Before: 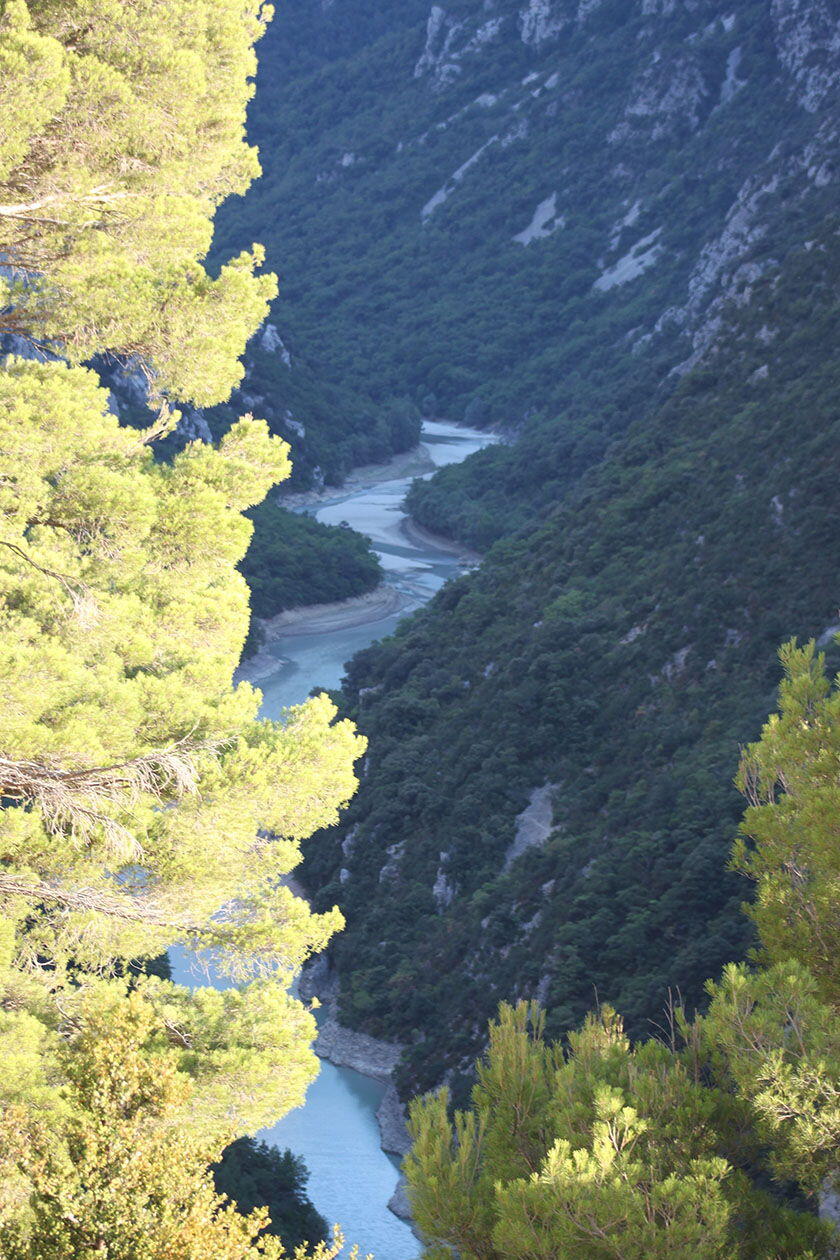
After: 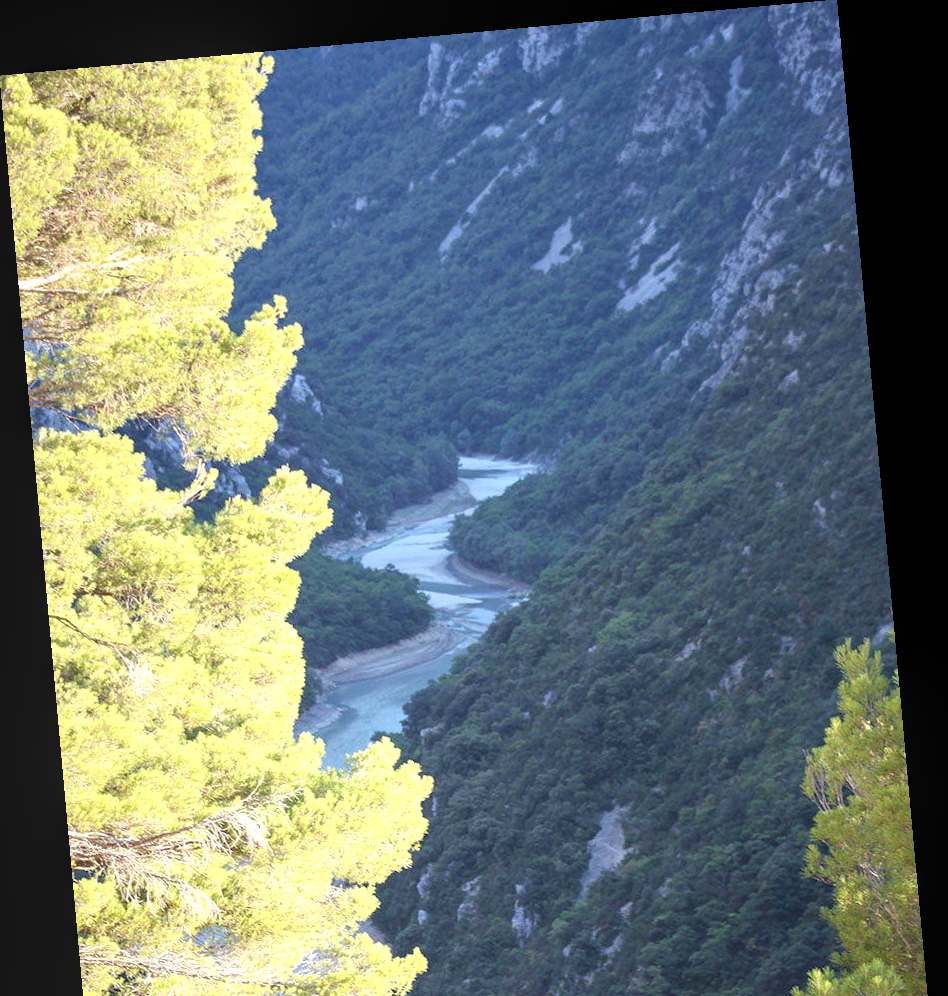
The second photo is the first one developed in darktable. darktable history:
crop: bottom 24.967%
rotate and perspective: rotation -5.2°, automatic cropping off
local contrast: detail 110%
exposure: exposure 0.507 EV, compensate highlight preservation false
white balance: emerald 1
